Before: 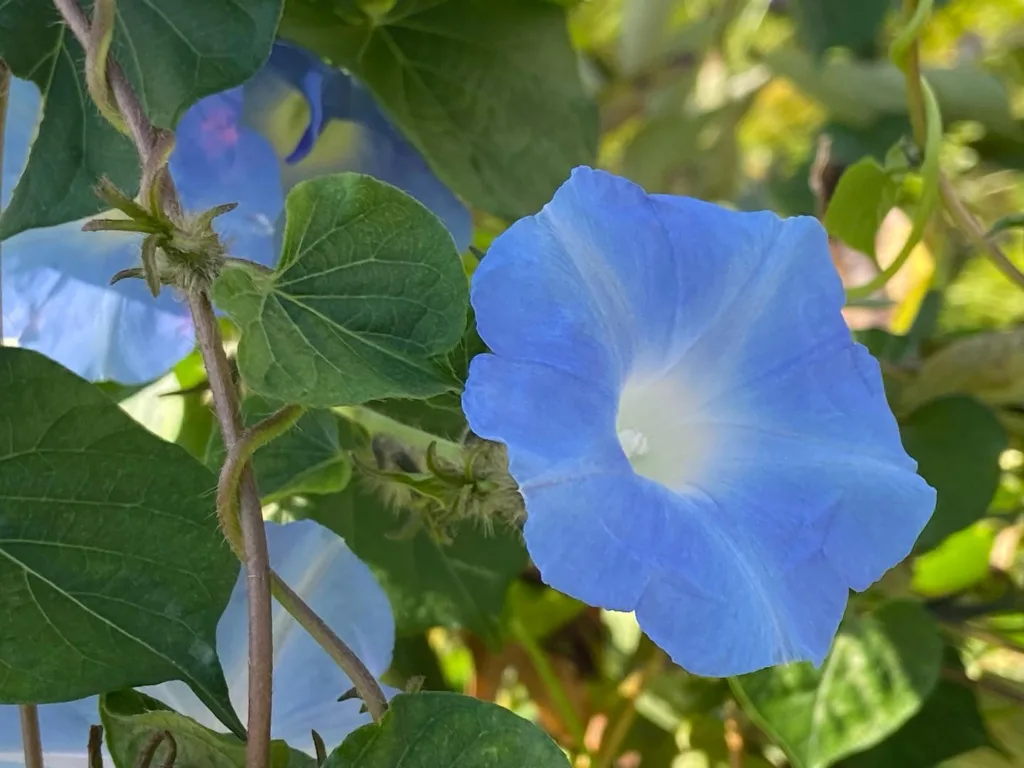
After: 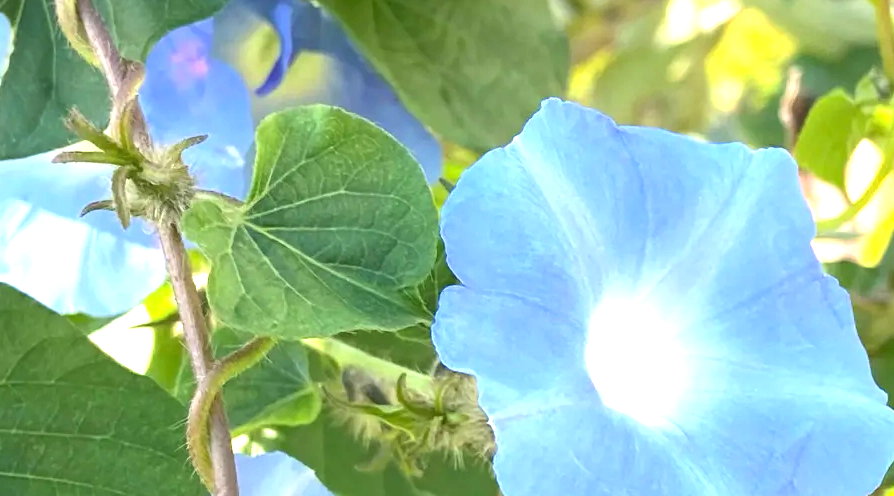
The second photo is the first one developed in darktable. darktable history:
crop: left 2.991%, top 8.937%, right 9.681%, bottom 26.402%
exposure: black level correction 0, exposure 1.621 EV, compensate highlight preservation false
